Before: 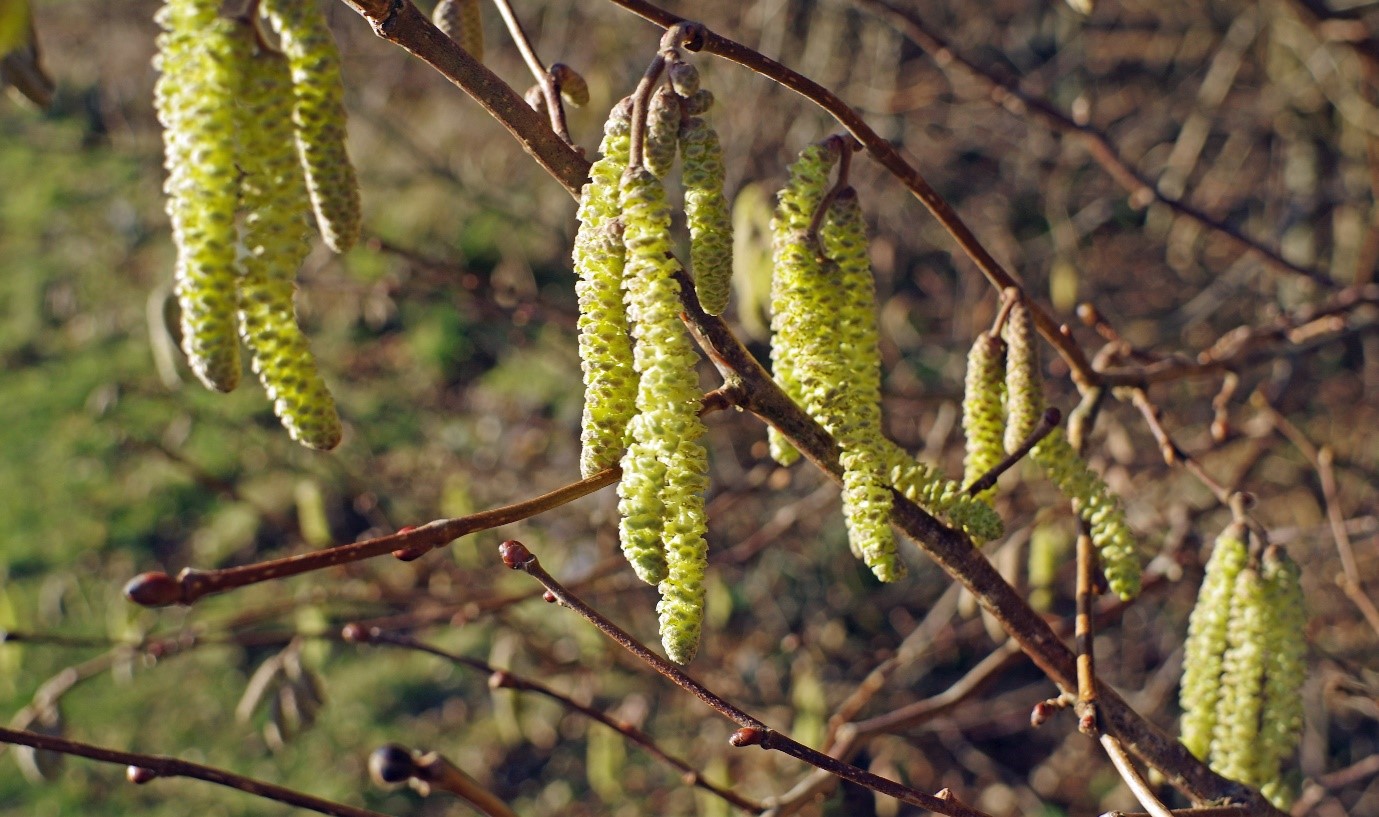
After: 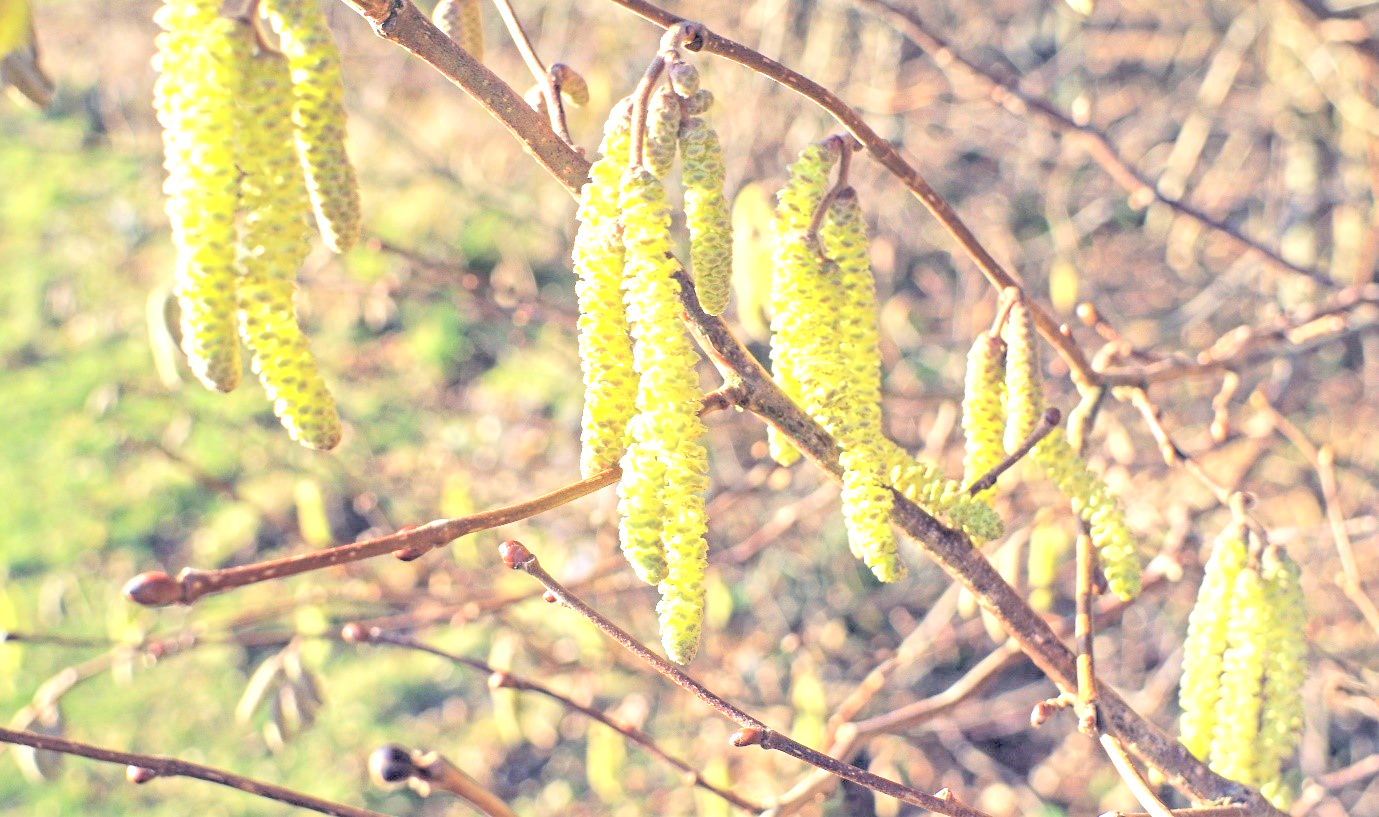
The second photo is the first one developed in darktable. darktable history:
local contrast: detail 160%
exposure: black level correction 0, exposure 1.1 EV, compensate highlight preservation false
contrast brightness saturation: brightness 1
